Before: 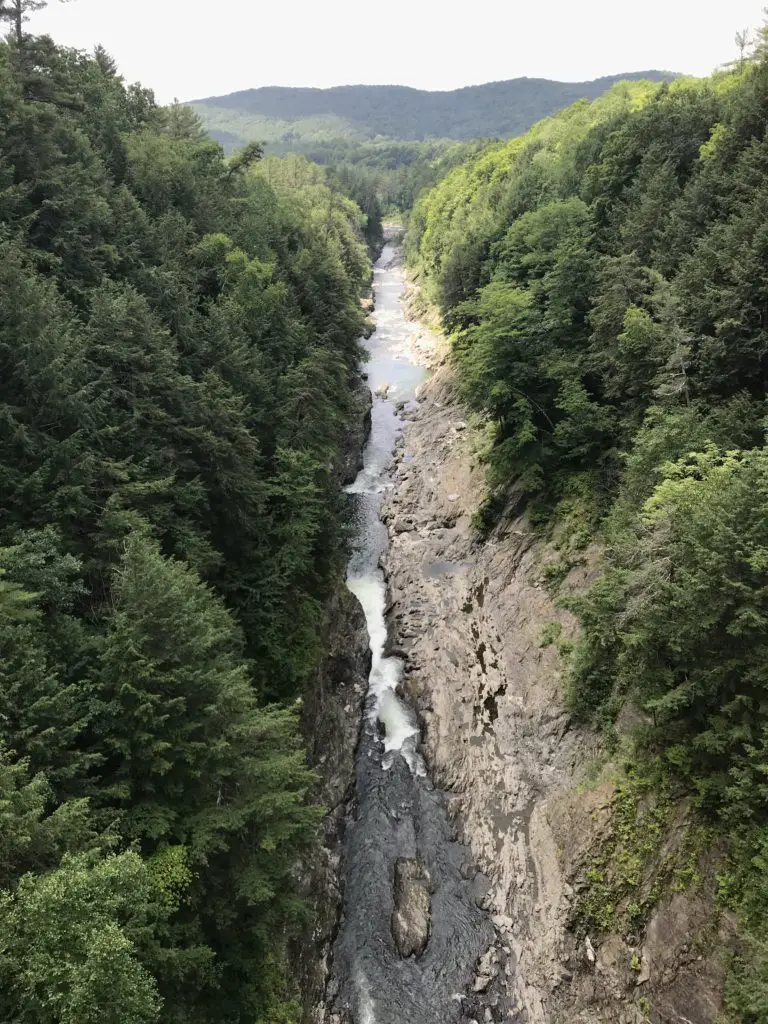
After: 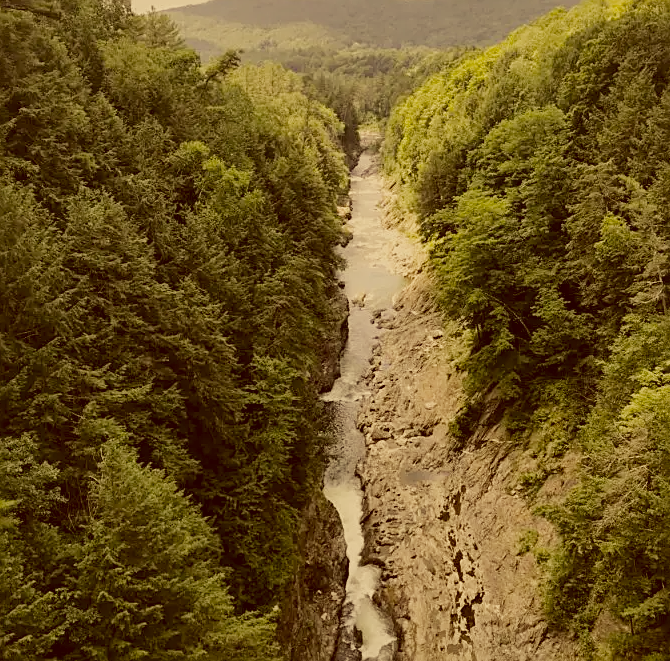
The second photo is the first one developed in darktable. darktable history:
filmic rgb: black relative exposure -11.37 EV, white relative exposure 3.25 EV, threshold 3.01 EV, hardness 6.71, add noise in highlights 0, preserve chrominance no, color science v3 (2019), use custom middle-gray values true, contrast in highlights soft, enable highlight reconstruction true
local contrast: mode bilateral grid, contrast 20, coarseness 50, detail 144%, midtone range 0.2
crop: left 3.093%, top 9.013%, right 9.627%, bottom 26.392%
sharpen: on, module defaults
contrast brightness saturation: contrast 0.063, brightness -0.013, saturation -0.221
color balance rgb: highlights gain › chroma 3.061%, highlights gain › hue 78.43°, perceptual saturation grading › global saturation 31.17%, hue shift -1.31°, contrast -21.194%
color correction: highlights a* 1.08, highlights b* 23.8, shadows a* 15.75, shadows b* 24.51
